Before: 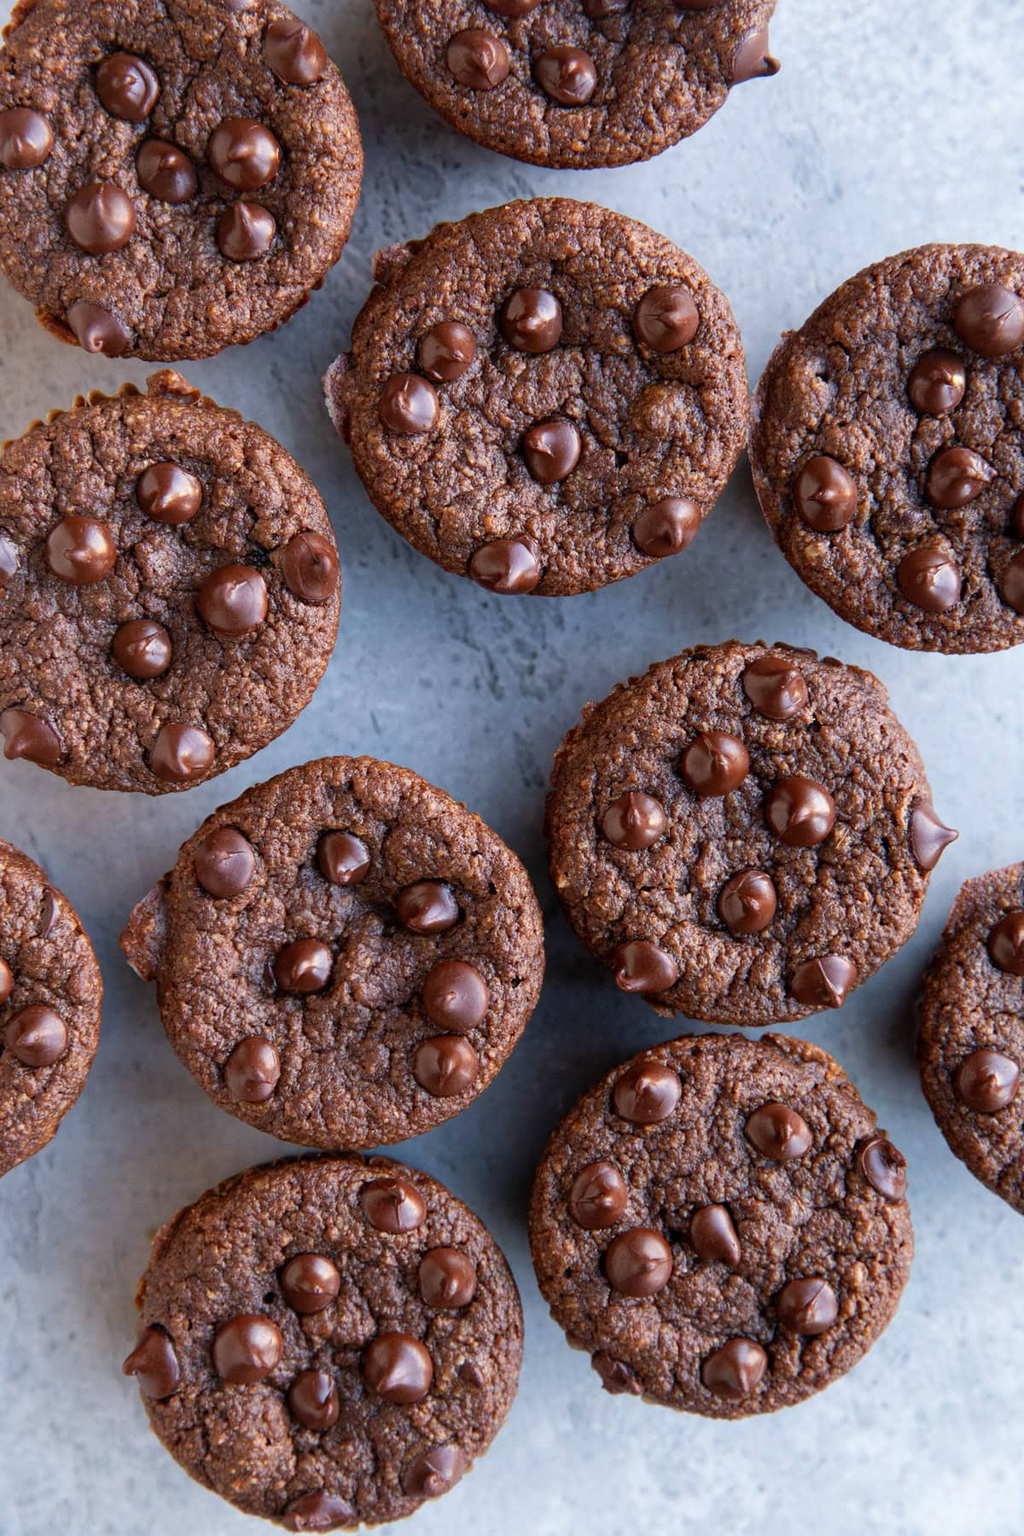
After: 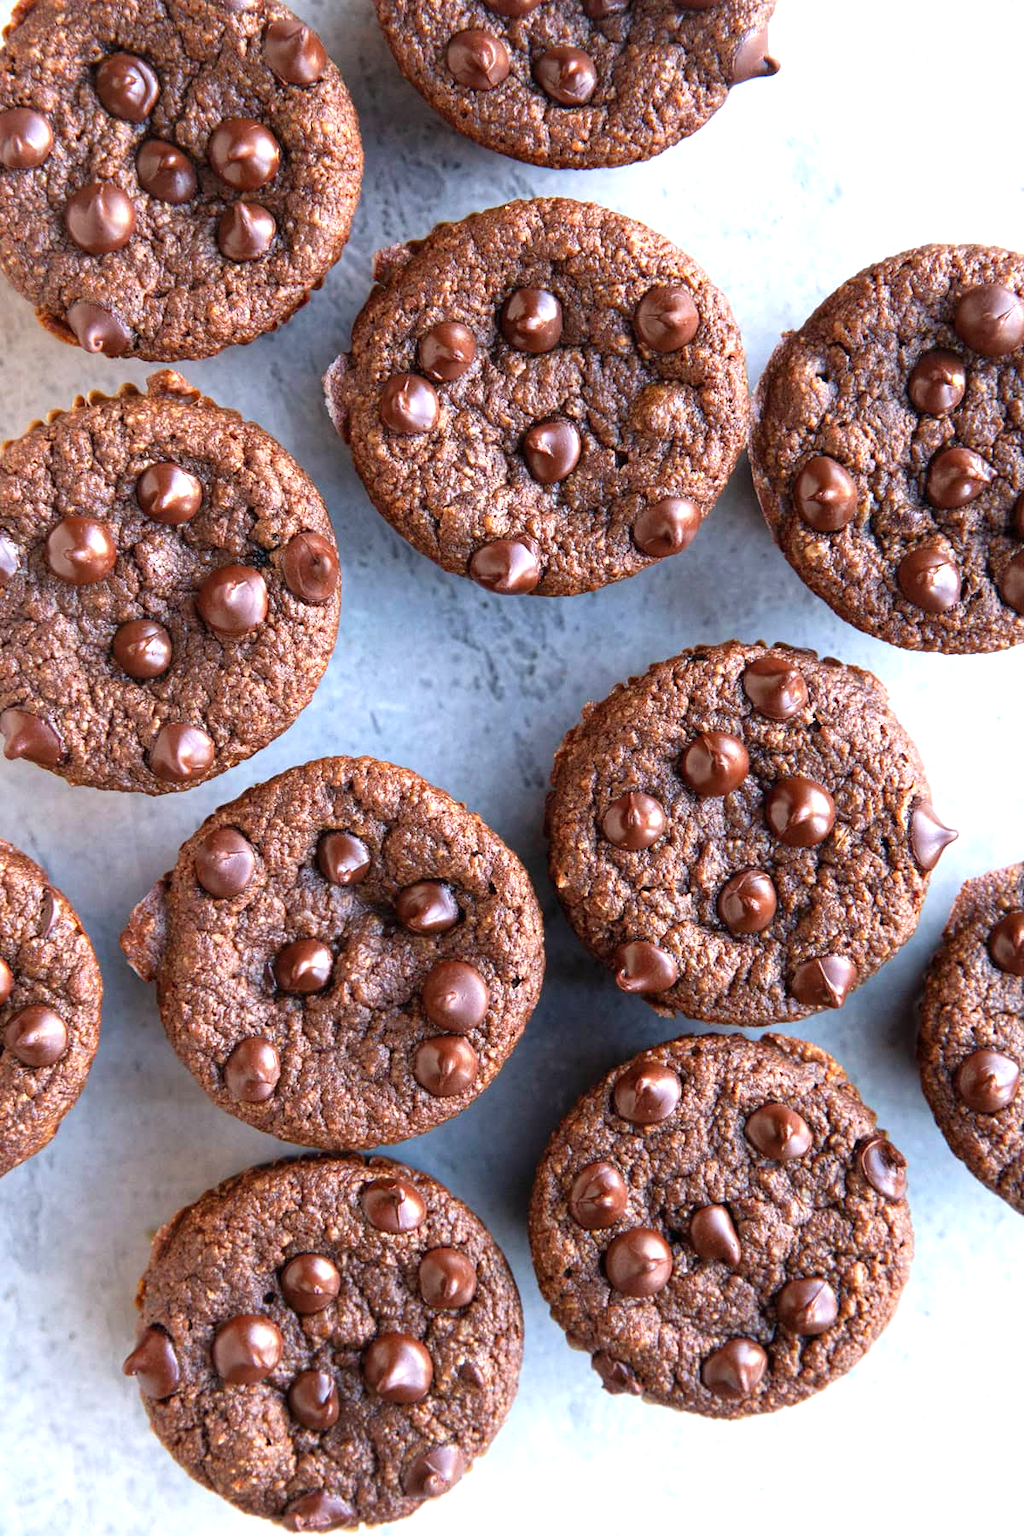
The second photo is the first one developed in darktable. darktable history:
exposure: black level correction 0, exposure 0.89 EV, compensate highlight preservation false
